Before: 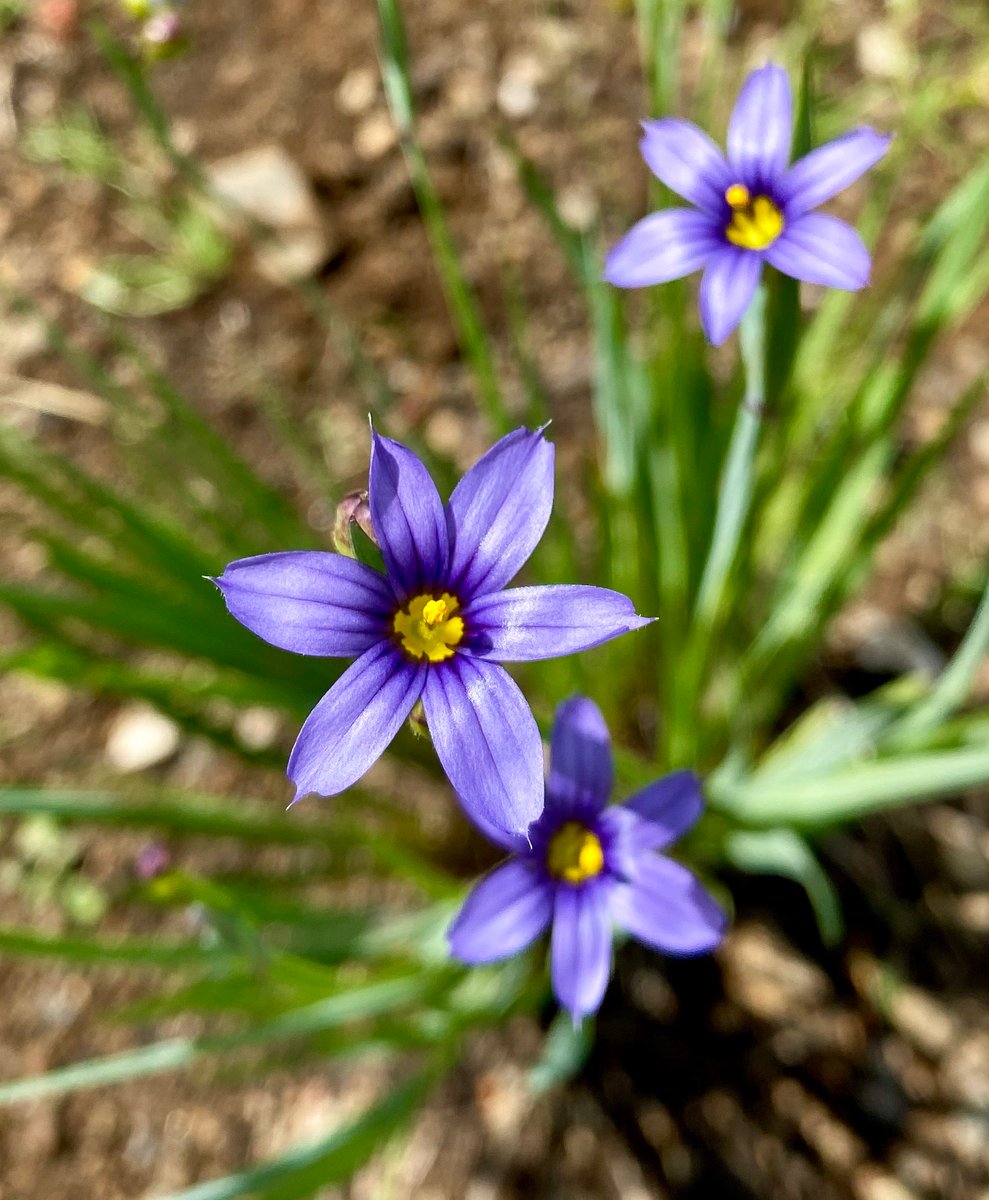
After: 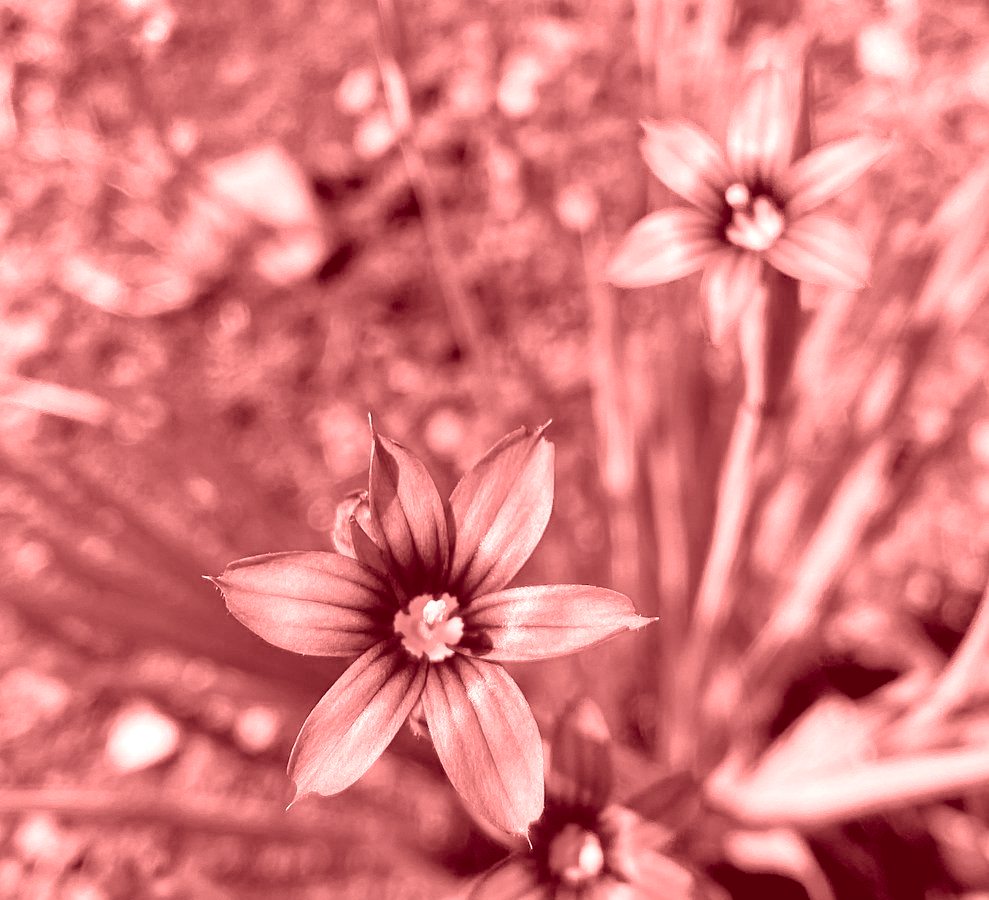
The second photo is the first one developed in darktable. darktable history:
crop: bottom 24.988%
colorize: saturation 60%, source mix 100%
exposure: black level correction 0.001, exposure 0.014 EV, compensate highlight preservation false
color balance rgb: shadows lift › chroma 2%, shadows lift › hue 217.2°, power › hue 60°, highlights gain › chroma 1%, highlights gain › hue 69.6°, global offset › luminance -0.5%, perceptual saturation grading › global saturation 15%, global vibrance 15%
